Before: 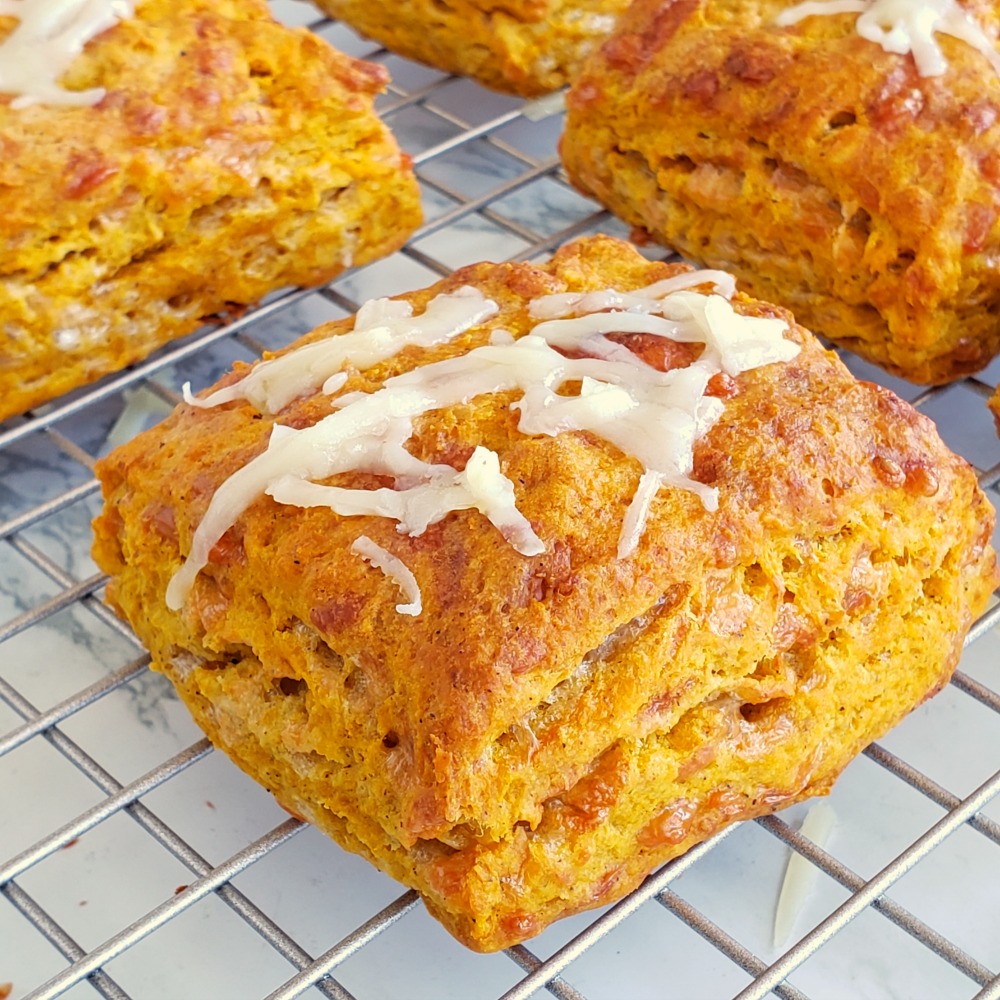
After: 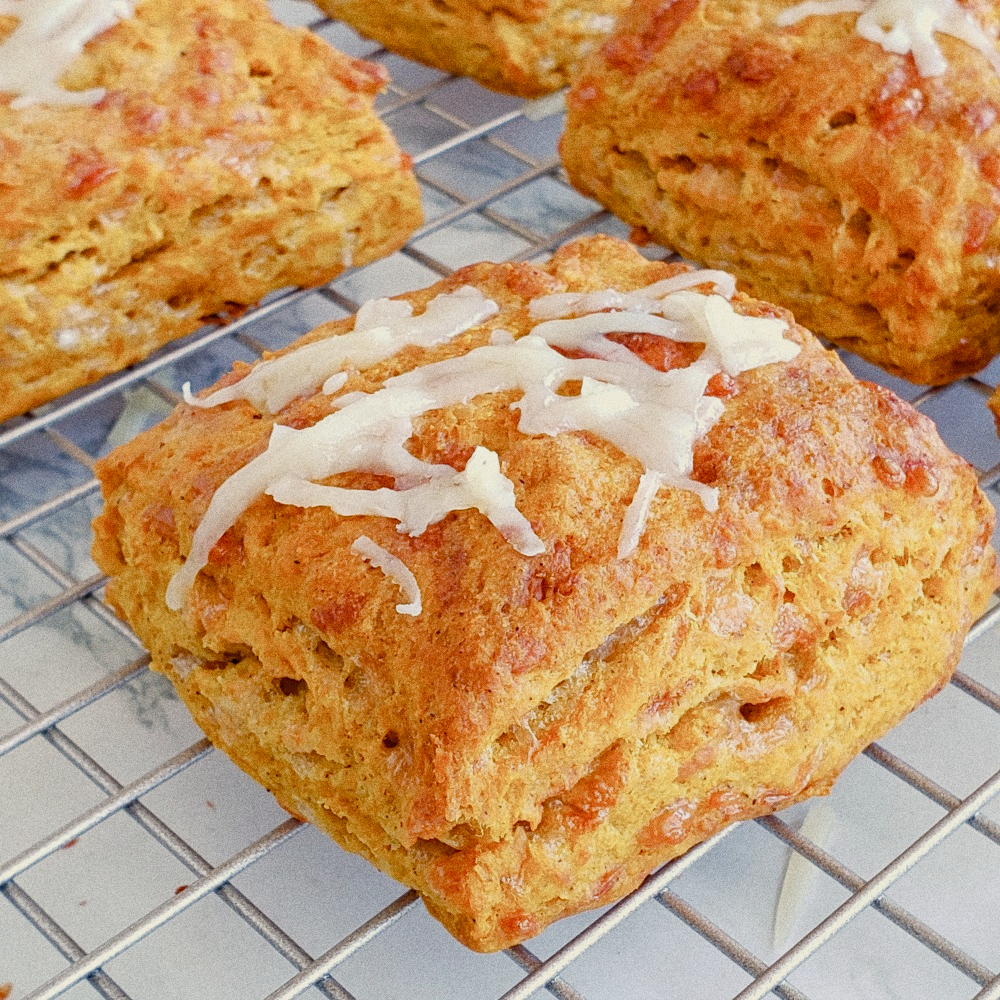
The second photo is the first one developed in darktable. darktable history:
grain: coarseness 11.82 ISO, strength 36.67%, mid-tones bias 74.17%
color balance rgb: shadows lift › chroma 1%, shadows lift › hue 113°, highlights gain › chroma 0.2%, highlights gain › hue 333°, perceptual saturation grading › global saturation 20%, perceptual saturation grading › highlights -50%, perceptual saturation grading › shadows 25%, contrast -10%
